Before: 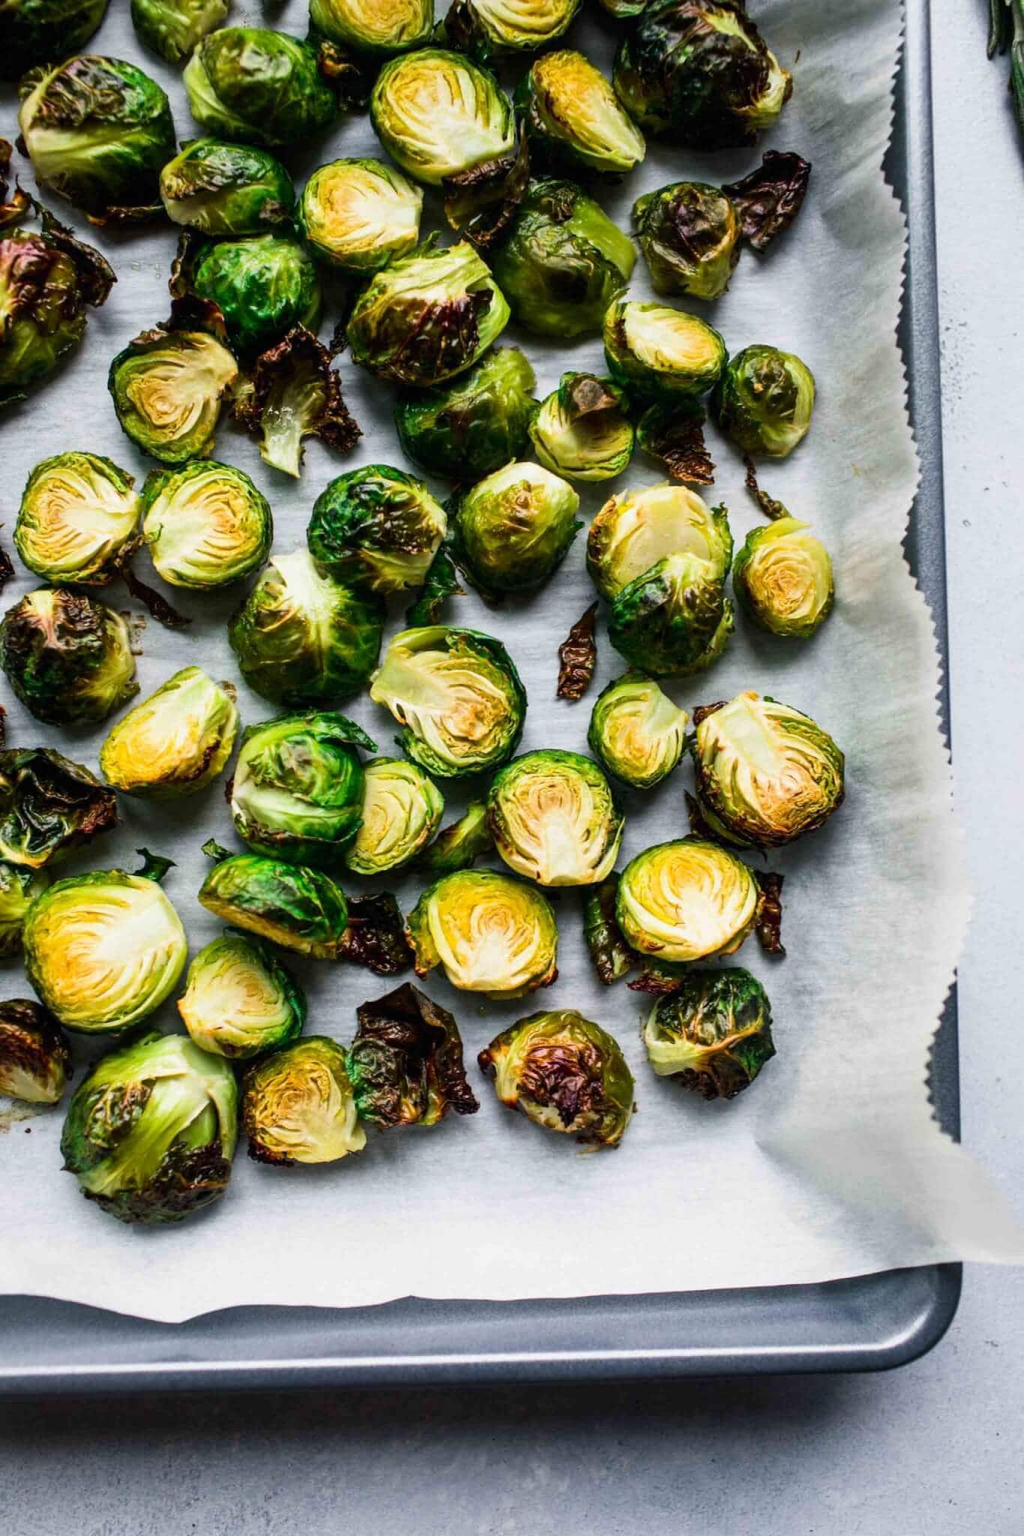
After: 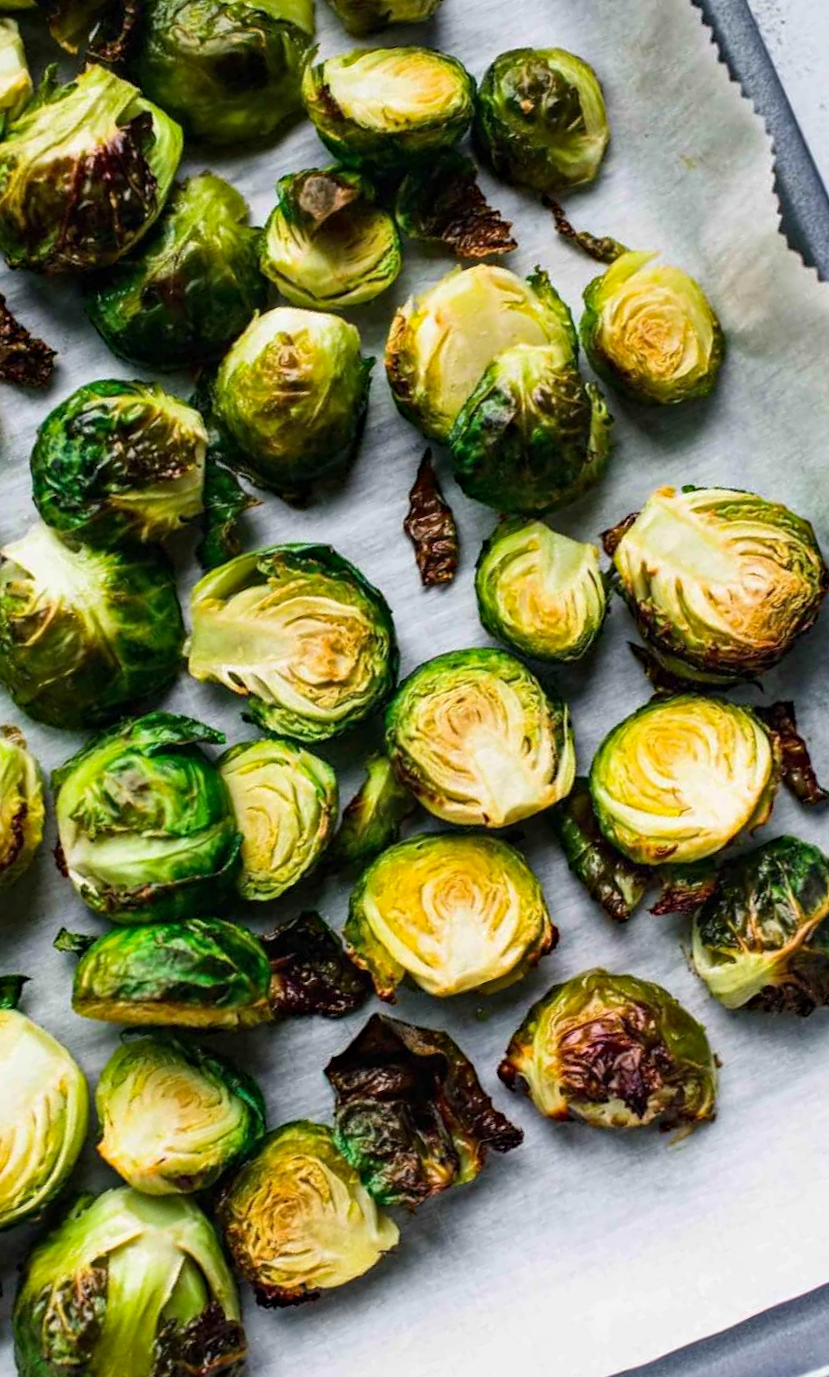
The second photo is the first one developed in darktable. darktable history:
crop and rotate: angle 21°, left 6.719%, right 3.925%, bottom 1.084%
haze removal: compatibility mode true, adaptive false
